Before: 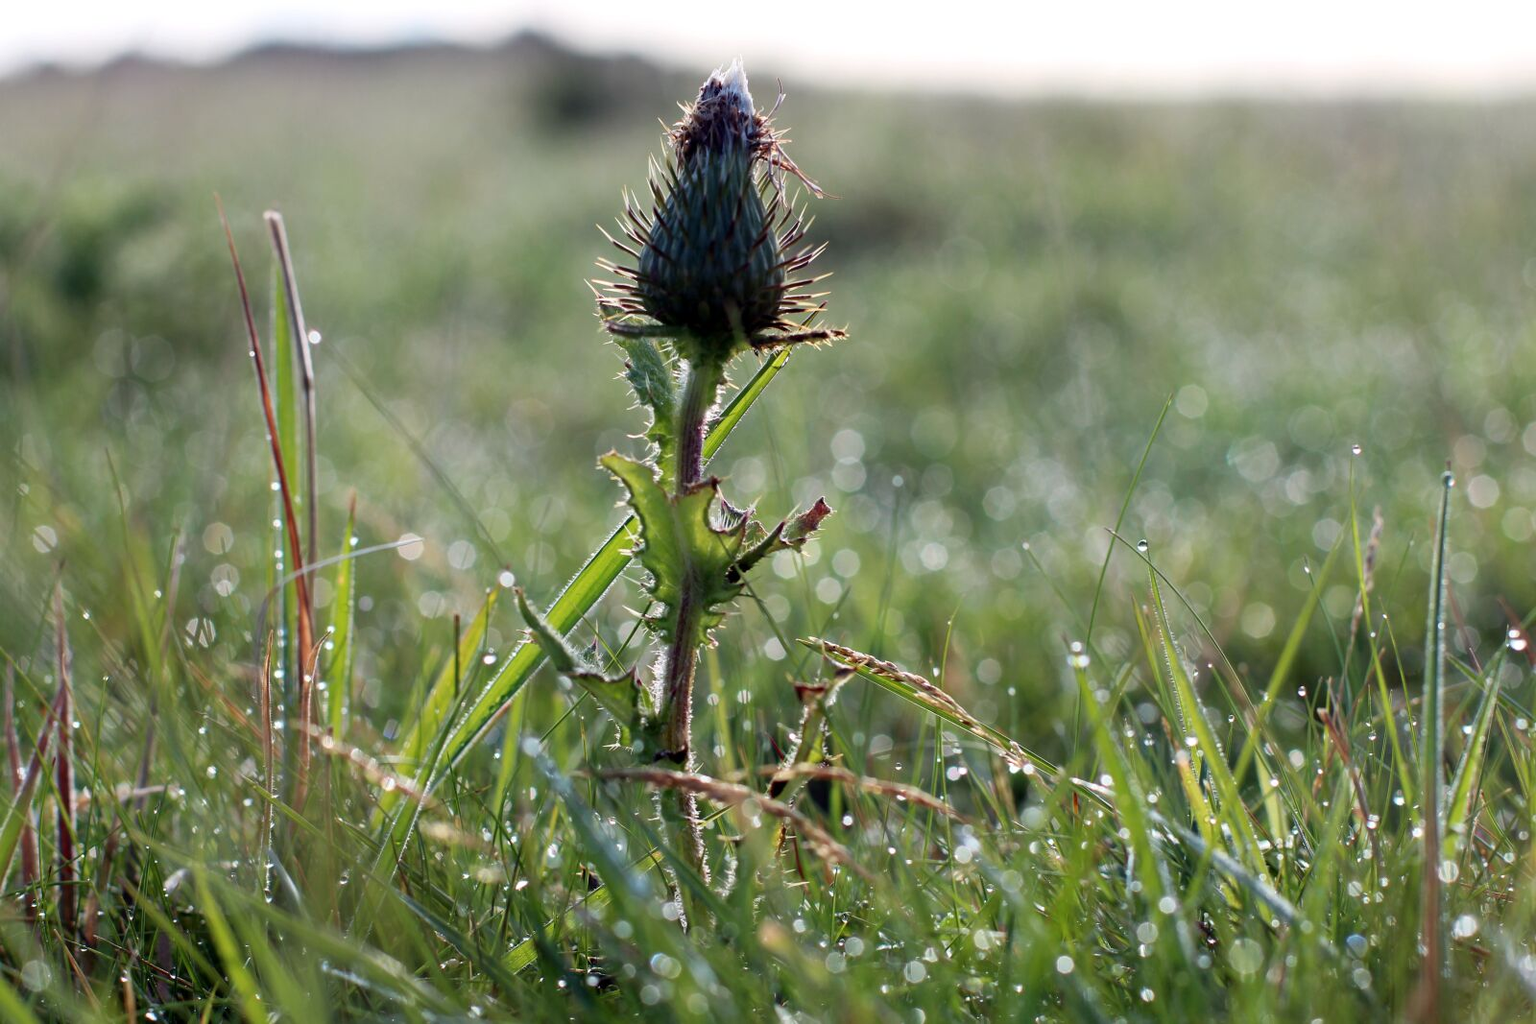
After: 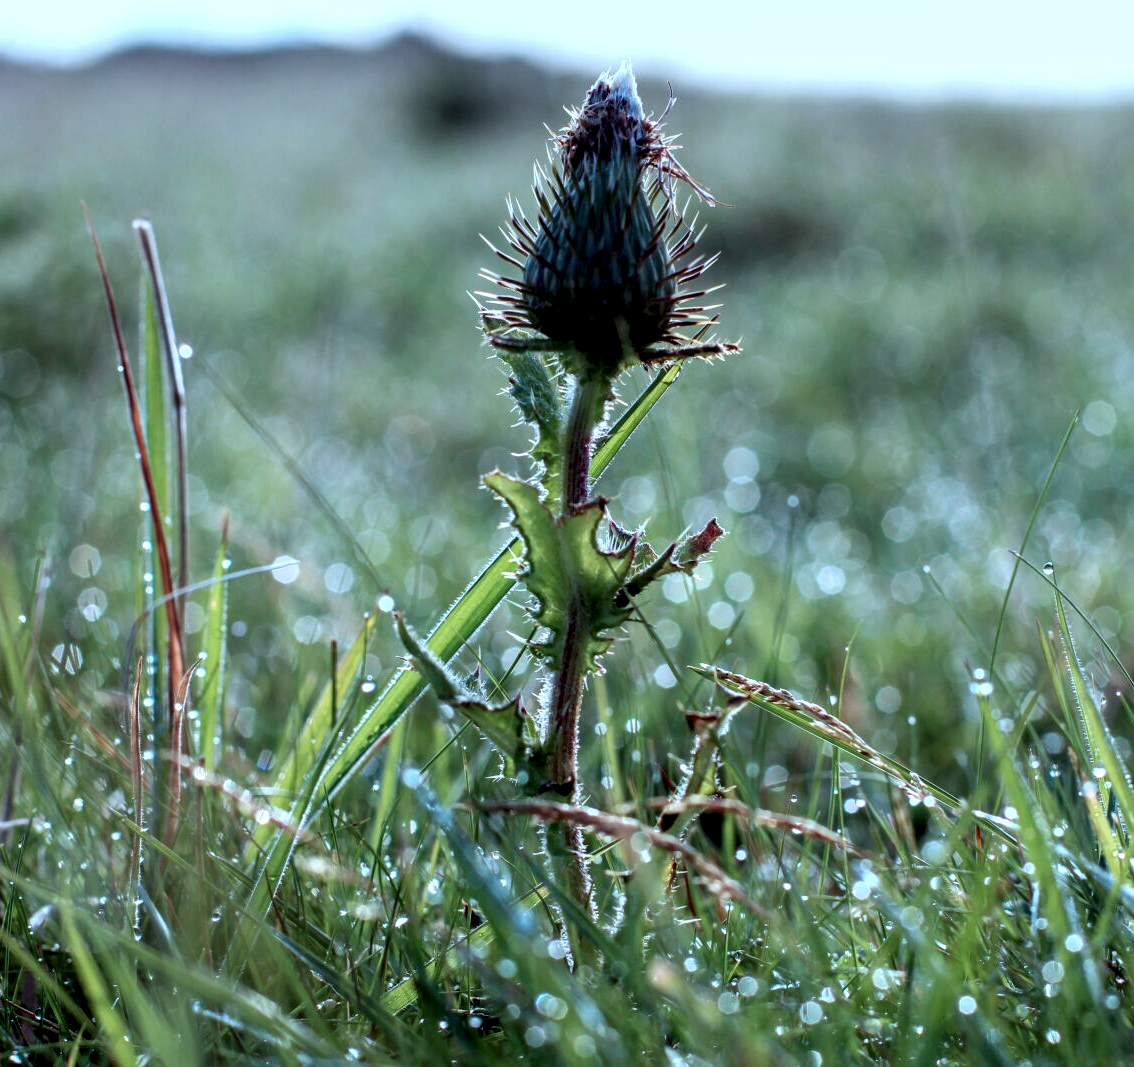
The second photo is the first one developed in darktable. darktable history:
local contrast: detail 153%
crop and rotate: left 8.928%, right 20.163%
color correction: highlights a* -9.06, highlights b* -23.74
